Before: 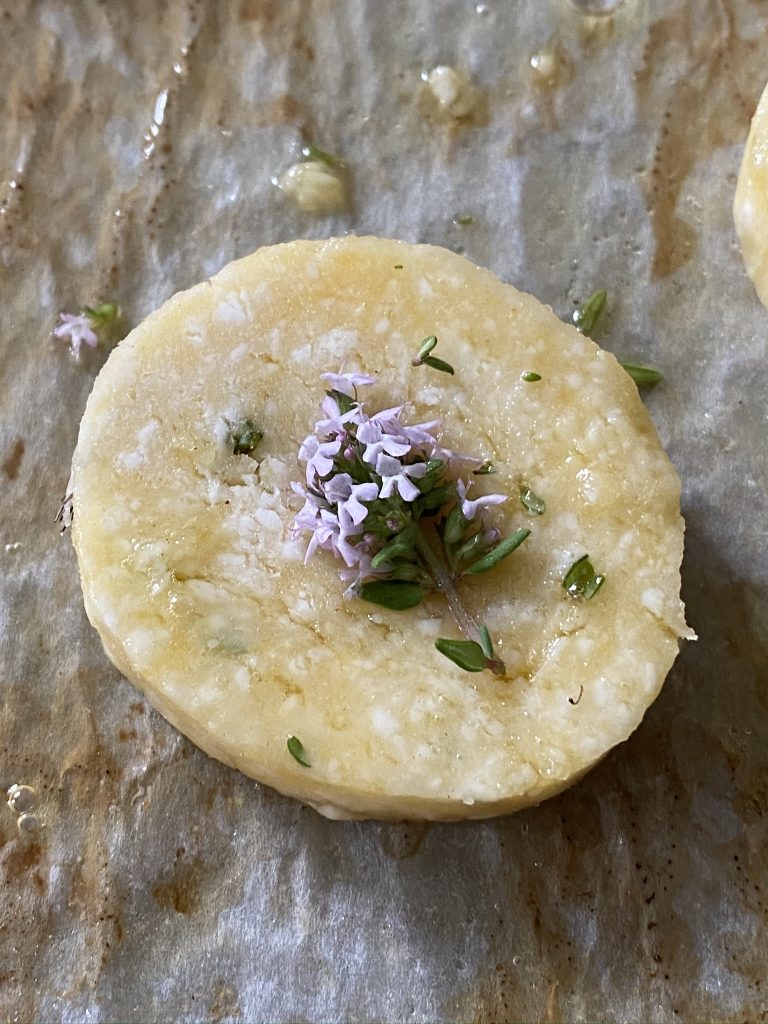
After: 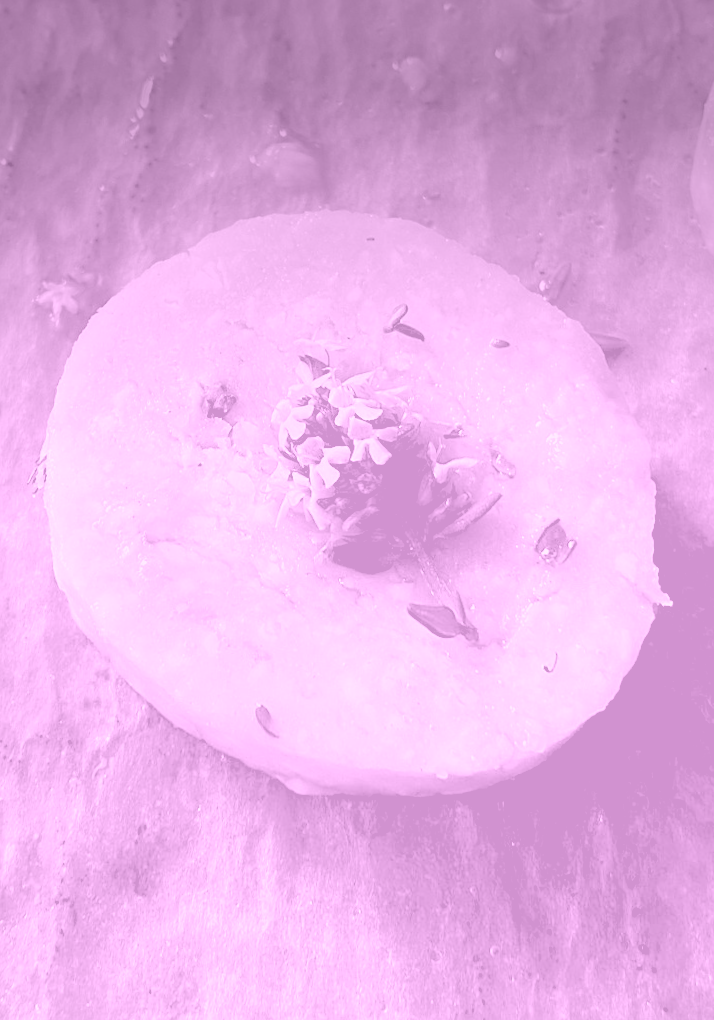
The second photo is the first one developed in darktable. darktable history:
colorize: hue 331.2°, saturation 75%, source mix 30.28%, lightness 70.52%, version 1
vignetting: fall-off start 97.52%, fall-off radius 100%, brightness -0.574, saturation 0, center (-0.027, 0.404), width/height ratio 1.368, unbound false
rgb levels: levels [[0.034, 0.472, 0.904], [0, 0.5, 1], [0, 0.5, 1]]
sharpen: amount 0.2
rotate and perspective: rotation 0.215°, lens shift (vertical) -0.139, crop left 0.069, crop right 0.939, crop top 0.002, crop bottom 0.996
